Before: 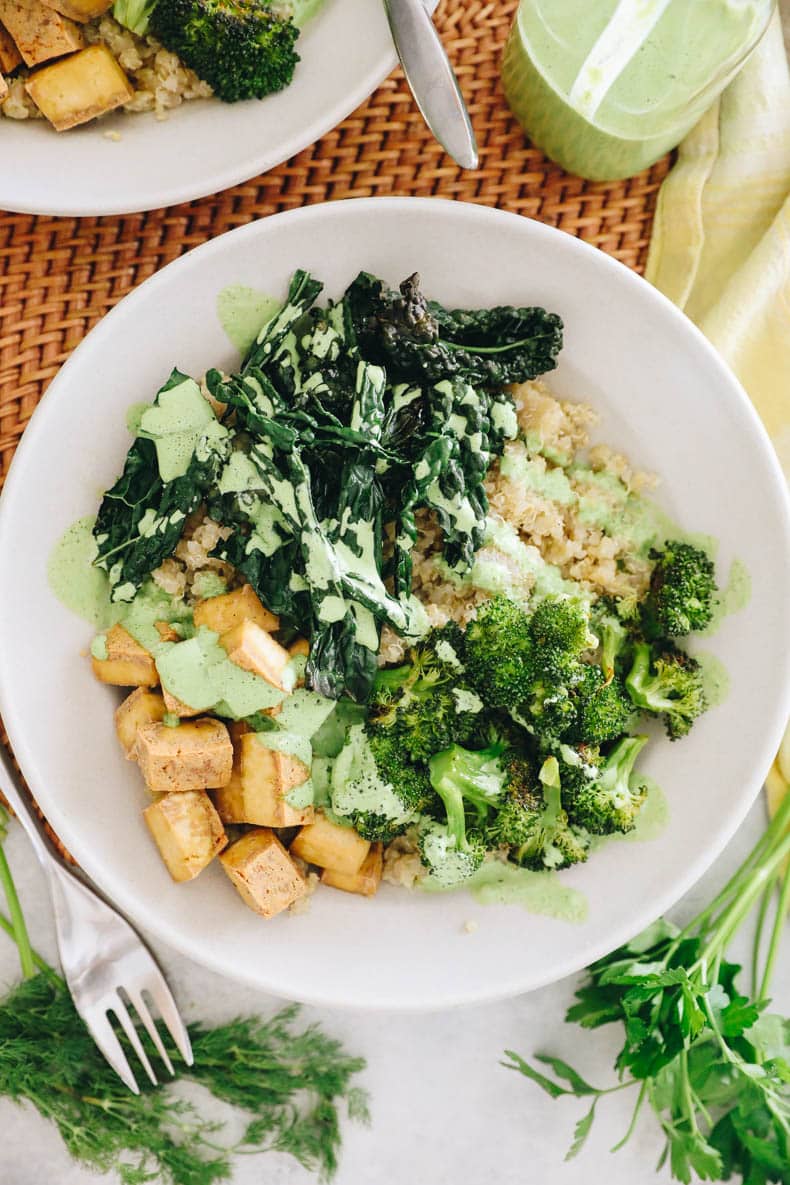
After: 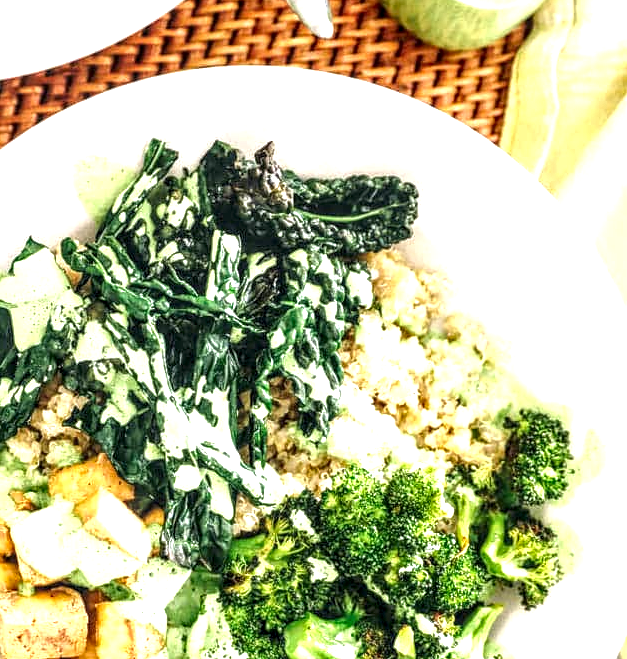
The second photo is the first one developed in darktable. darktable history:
crop: left 18.38%, top 11.092%, right 2.134%, bottom 33.217%
exposure: exposure 1.089 EV, compensate highlight preservation false
local contrast: highlights 12%, shadows 38%, detail 183%, midtone range 0.471
